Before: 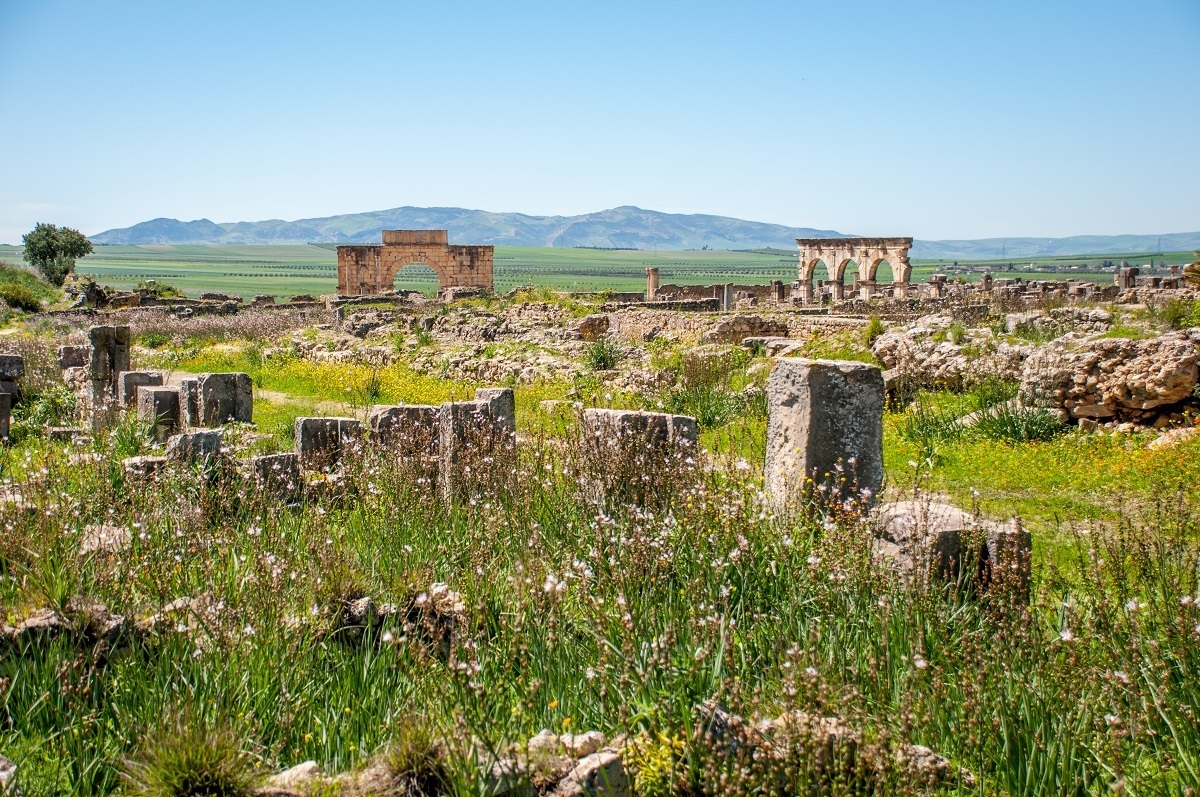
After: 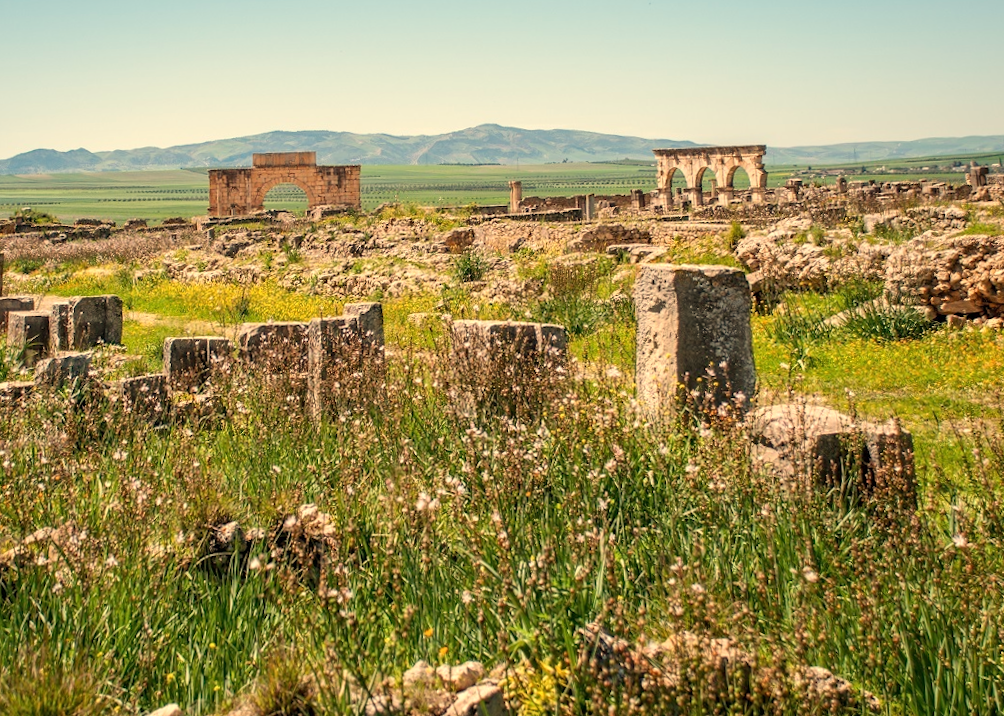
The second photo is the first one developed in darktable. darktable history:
crop and rotate: angle 1.96°, left 5.673%, top 5.673%
rotate and perspective: rotation 0.215°, lens shift (vertical) -0.139, crop left 0.069, crop right 0.939, crop top 0.002, crop bottom 0.996
white balance: red 1.123, blue 0.83
